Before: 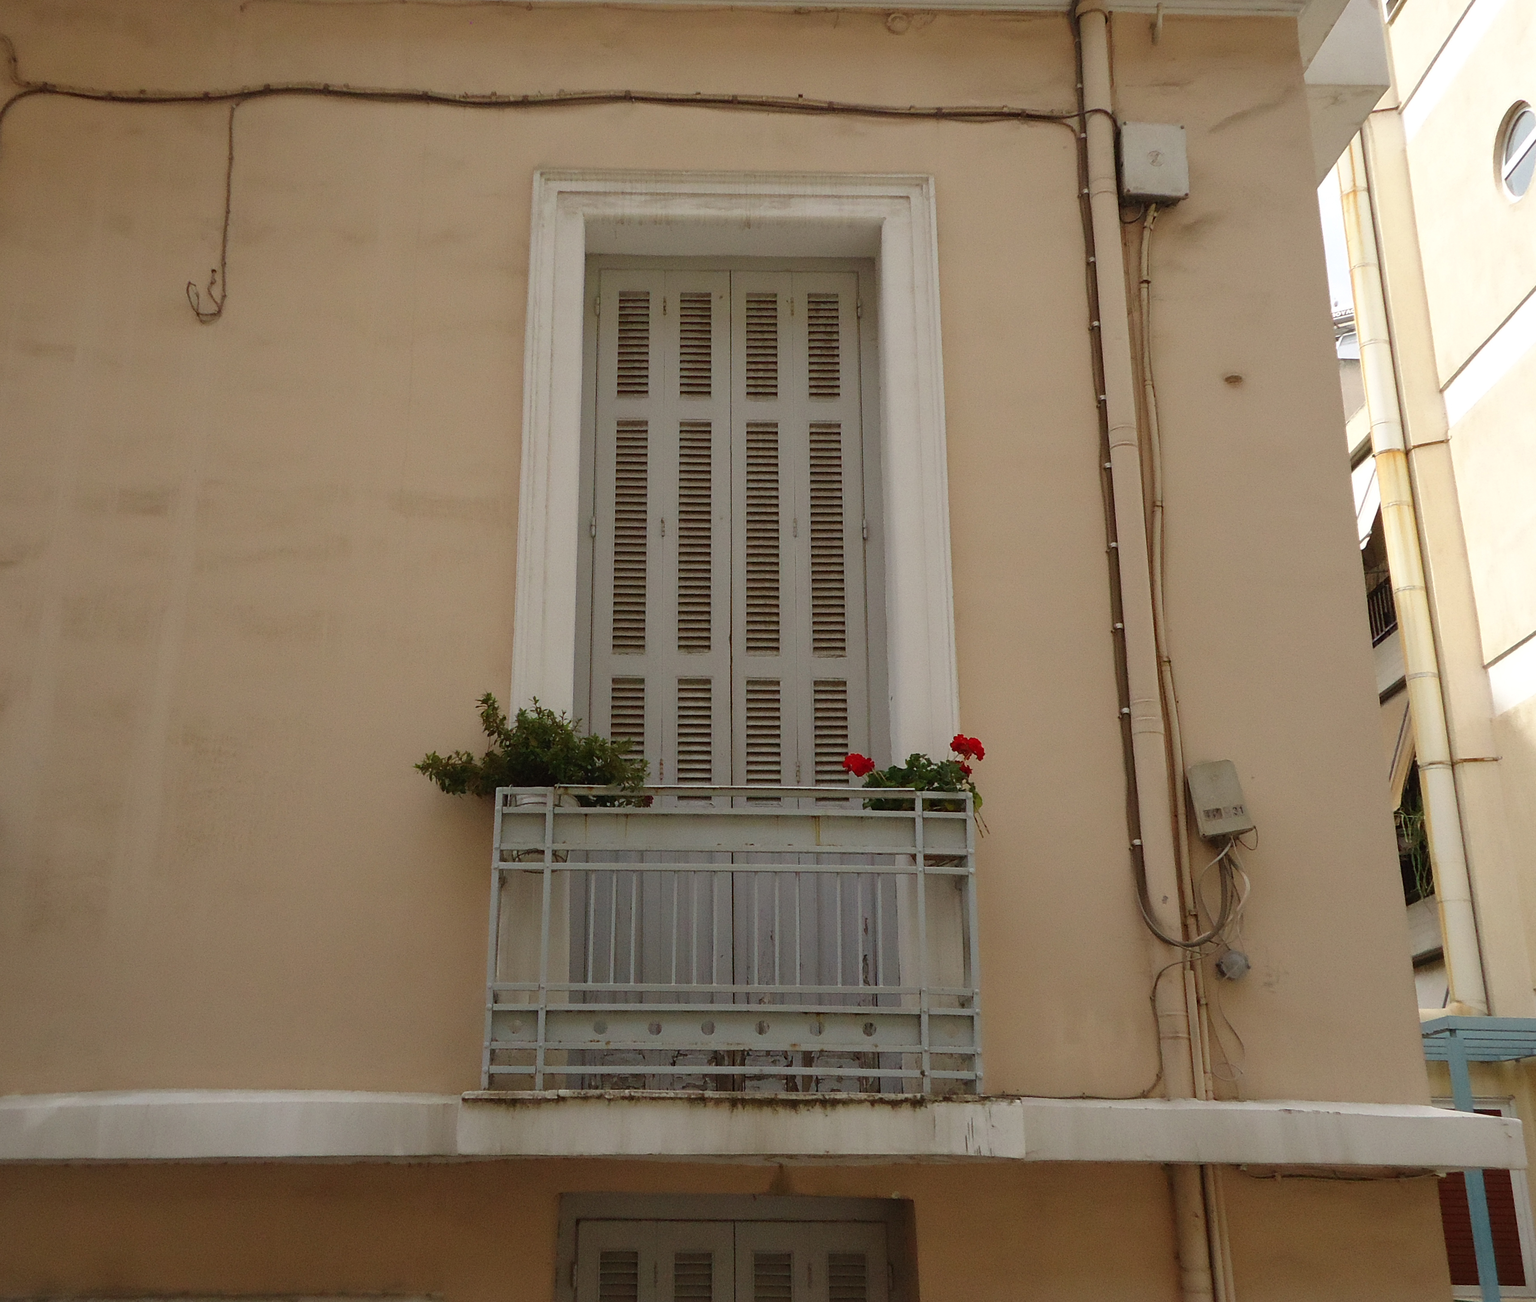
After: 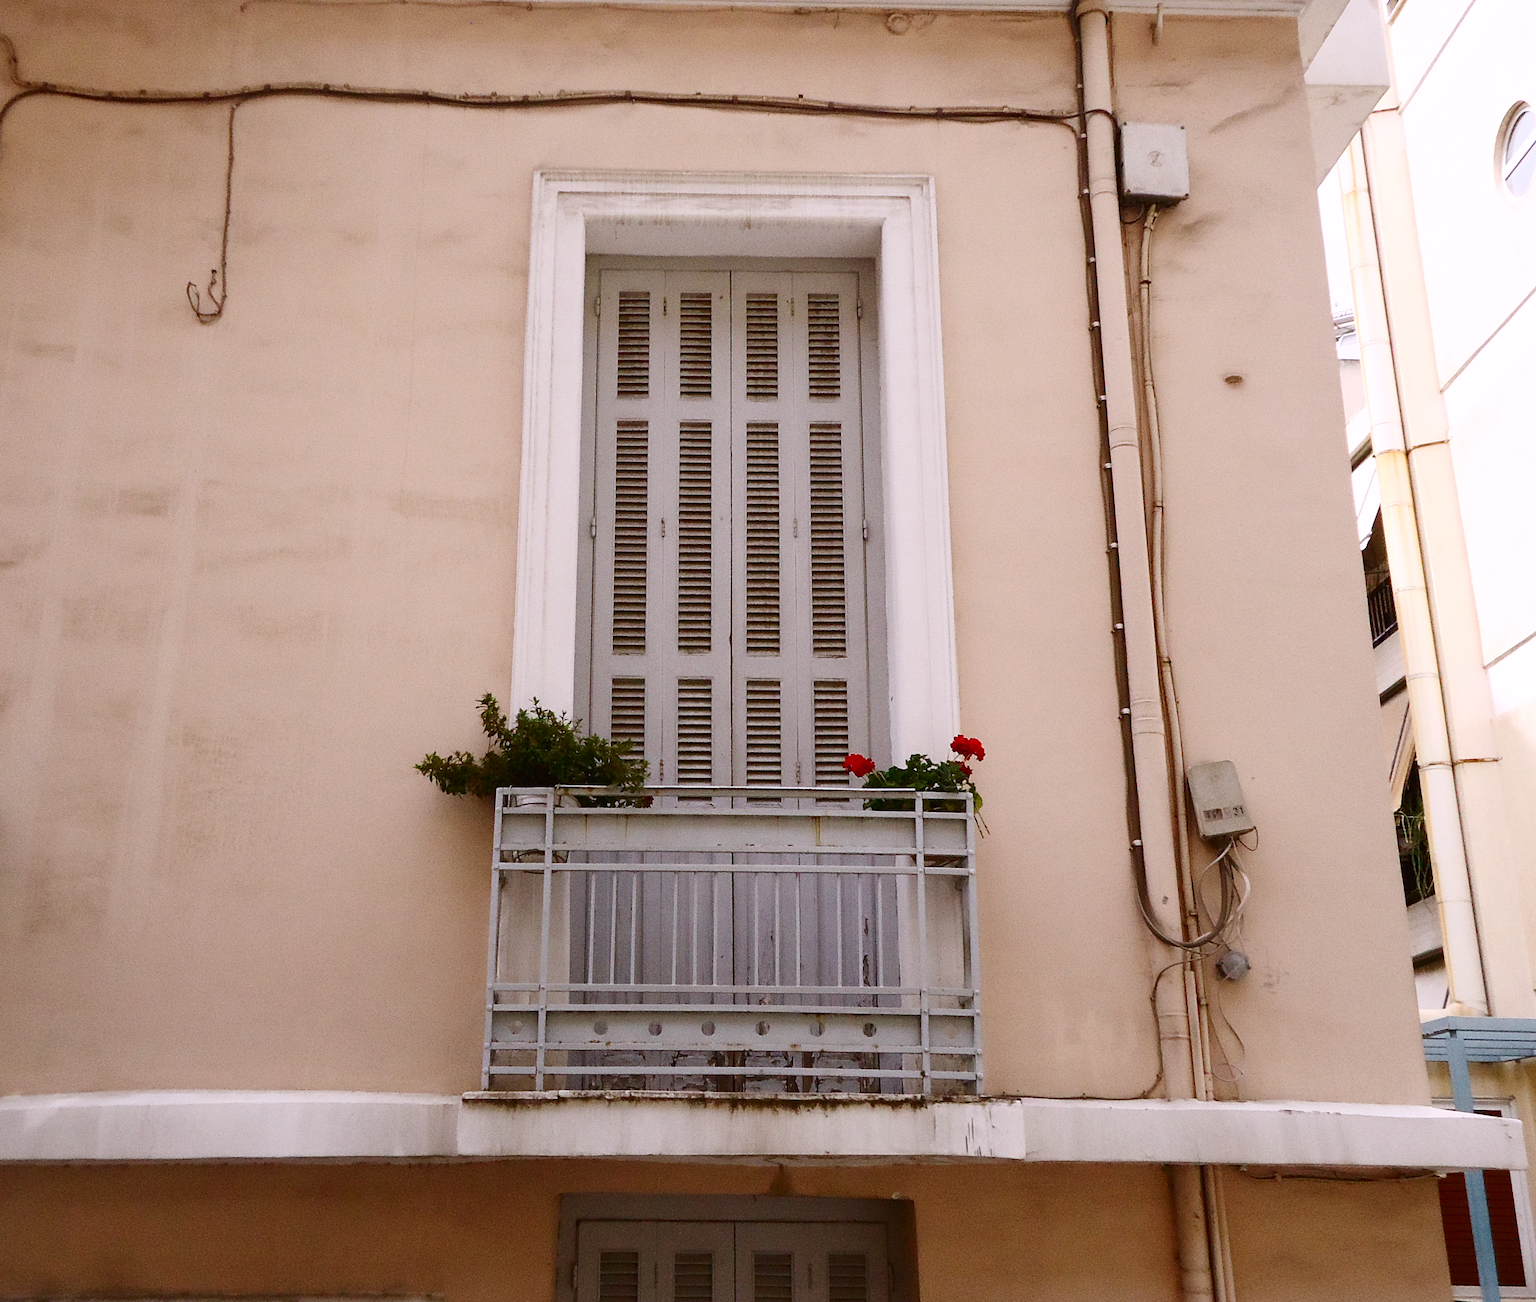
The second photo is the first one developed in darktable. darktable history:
tone curve: curves: ch0 [(0, 0) (0.003, 0.004) (0.011, 0.015) (0.025, 0.033) (0.044, 0.059) (0.069, 0.093) (0.1, 0.133) (0.136, 0.182) (0.177, 0.237) (0.224, 0.3) (0.277, 0.369) (0.335, 0.437) (0.399, 0.511) (0.468, 0.584) (0.543, 0.656) (0.623, 0.729) (0.709, 0.8) (0.801, 0.872) (0.898, 0.935) (1, 1)], preserve colors none
contrast brightness saturation: contrast 0.28
white balance: red 1.066, blue 1.119
